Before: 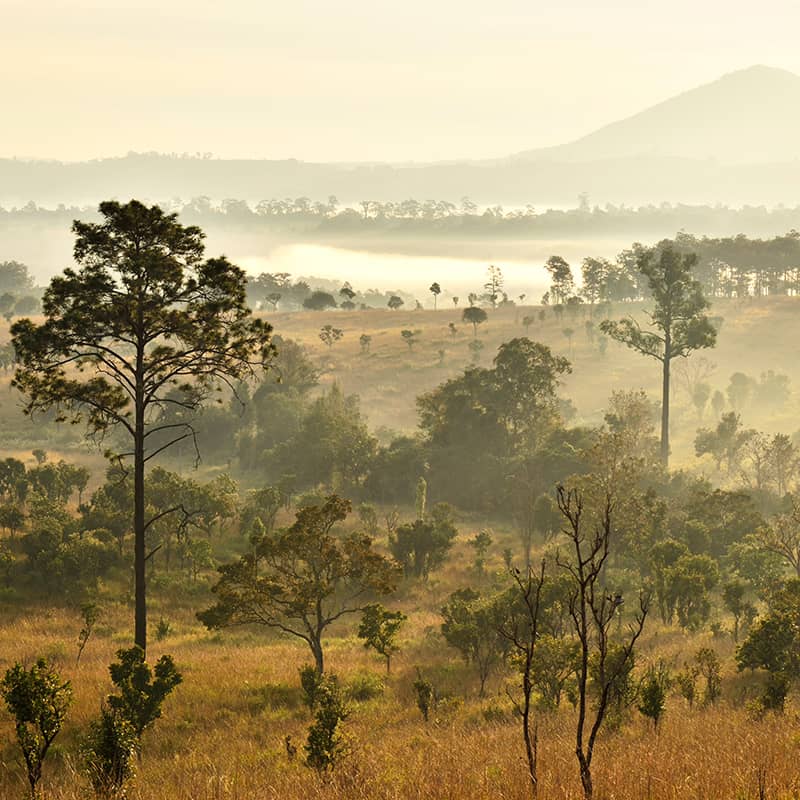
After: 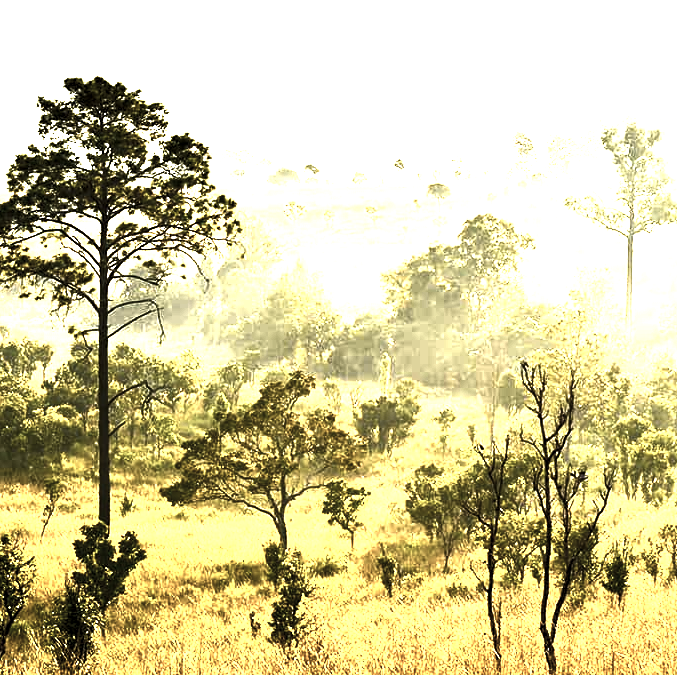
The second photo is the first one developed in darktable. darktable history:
exposure: black level correction 0.001, exposure 0.499 EV, compensate highlight preservation false
crop and rotate: left 4.601%, top 15.519%, right 10.687%
contrast brightness saturation: contrast 0.568, brightness 0.58, saturation -0.331
levels: levels [0.044, 0.475, 0.791]
color balance rgb: shadows lift › luminance -7.913%, shadows lift › chroma 2.394%, shadows lift › hue 167.35°, highlights gain › luminance 5.585%, highlights gain › chroma 2.529%, highlights gain › hue 89.63°, perceptual saturation grading › global saturation 36.992%, perceptual saturation grading › shadows 35.468%, global vibrance 20%
local contrast: highlights 102%, shadows 103%, detail 120%, midtone range 0.2
